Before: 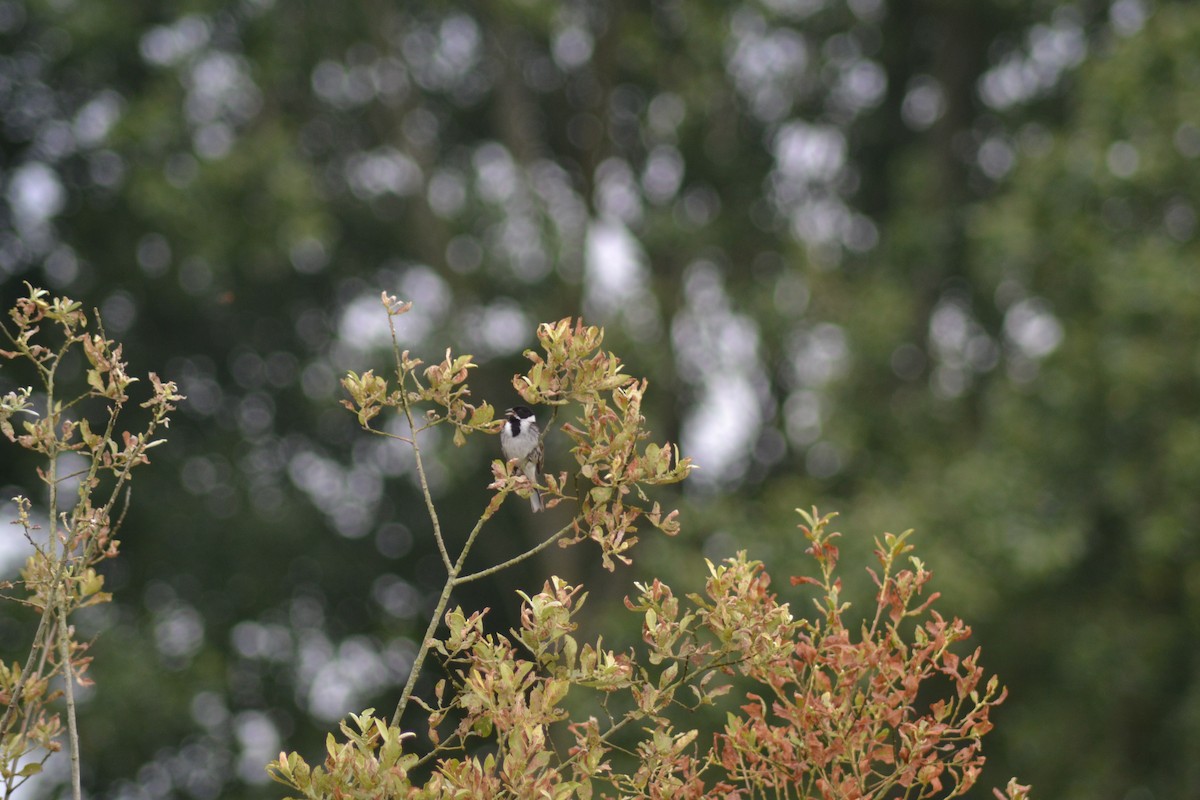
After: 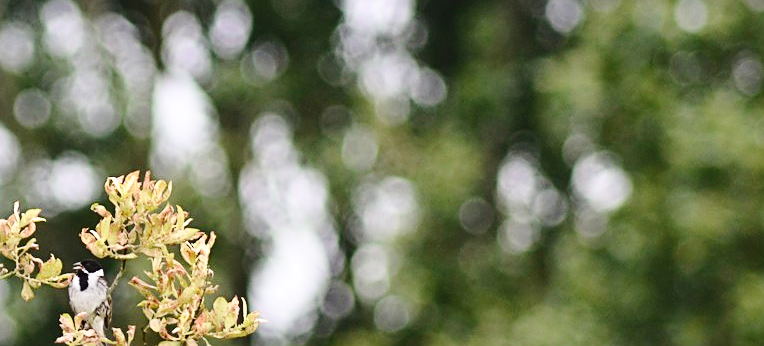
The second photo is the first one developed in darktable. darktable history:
contrast brightness saturation: contrast 0.22
crop: left 36.005%, top 18.293%, right 0.31%, bottom 38.444%
base curve: curves: ch0 [(0, 0) (0.028, 0.03) (0.121, 0.232) (0.46, 0.748) (0.859, 0.968) (1, 1)], preserve colors none
sharpen: on, module defaults
